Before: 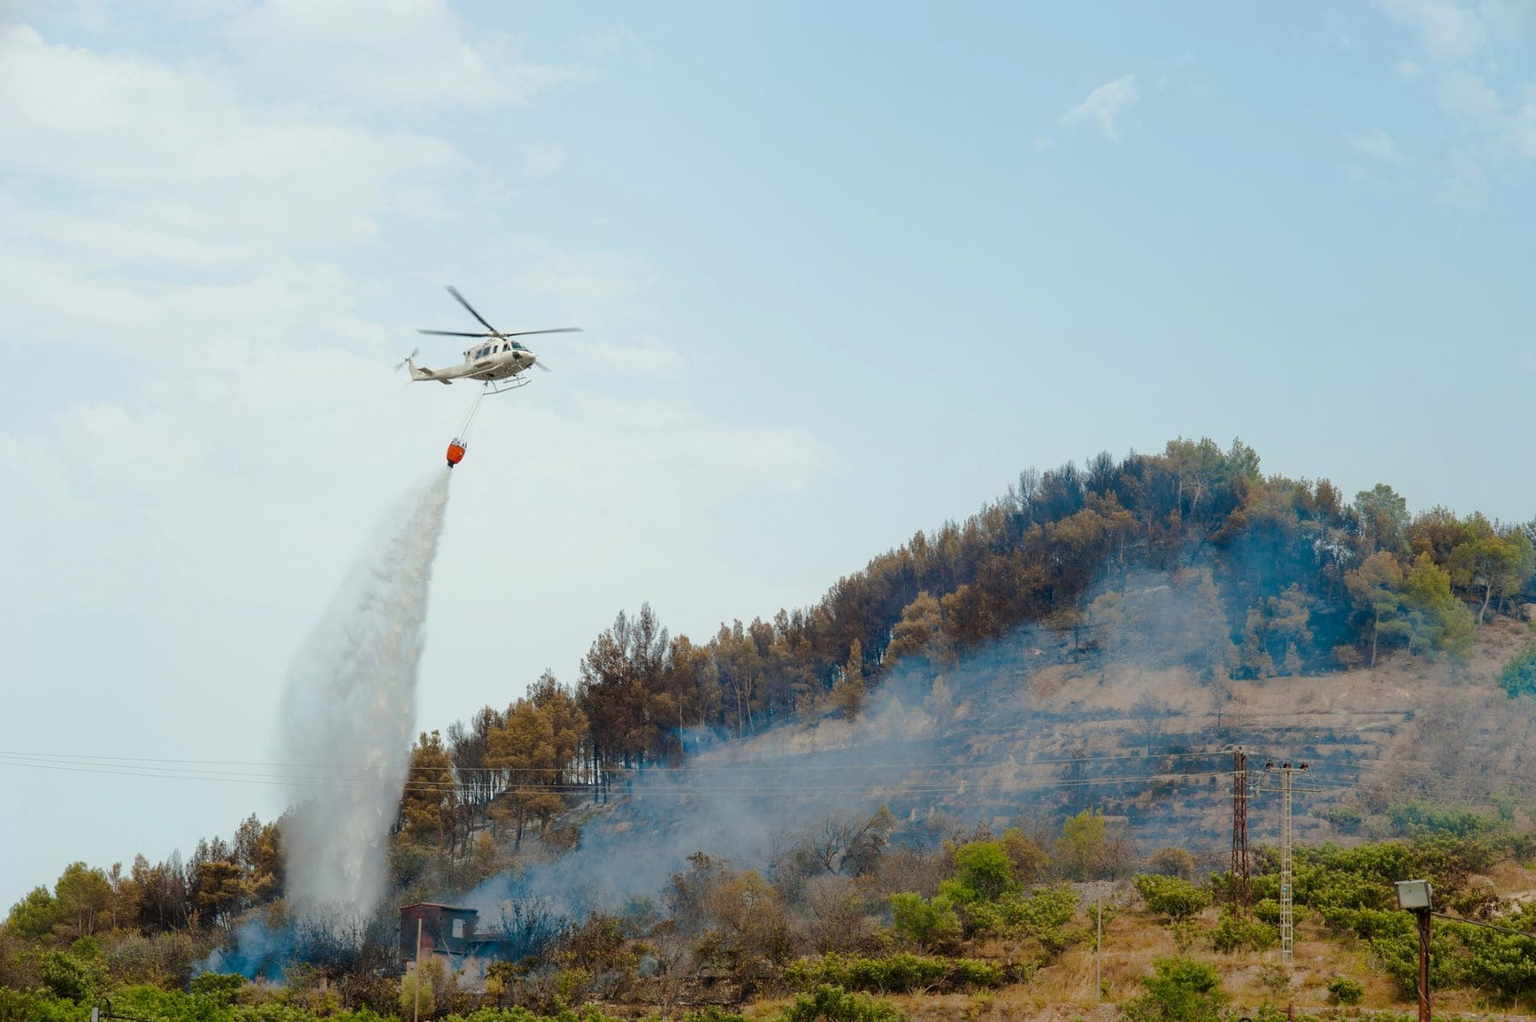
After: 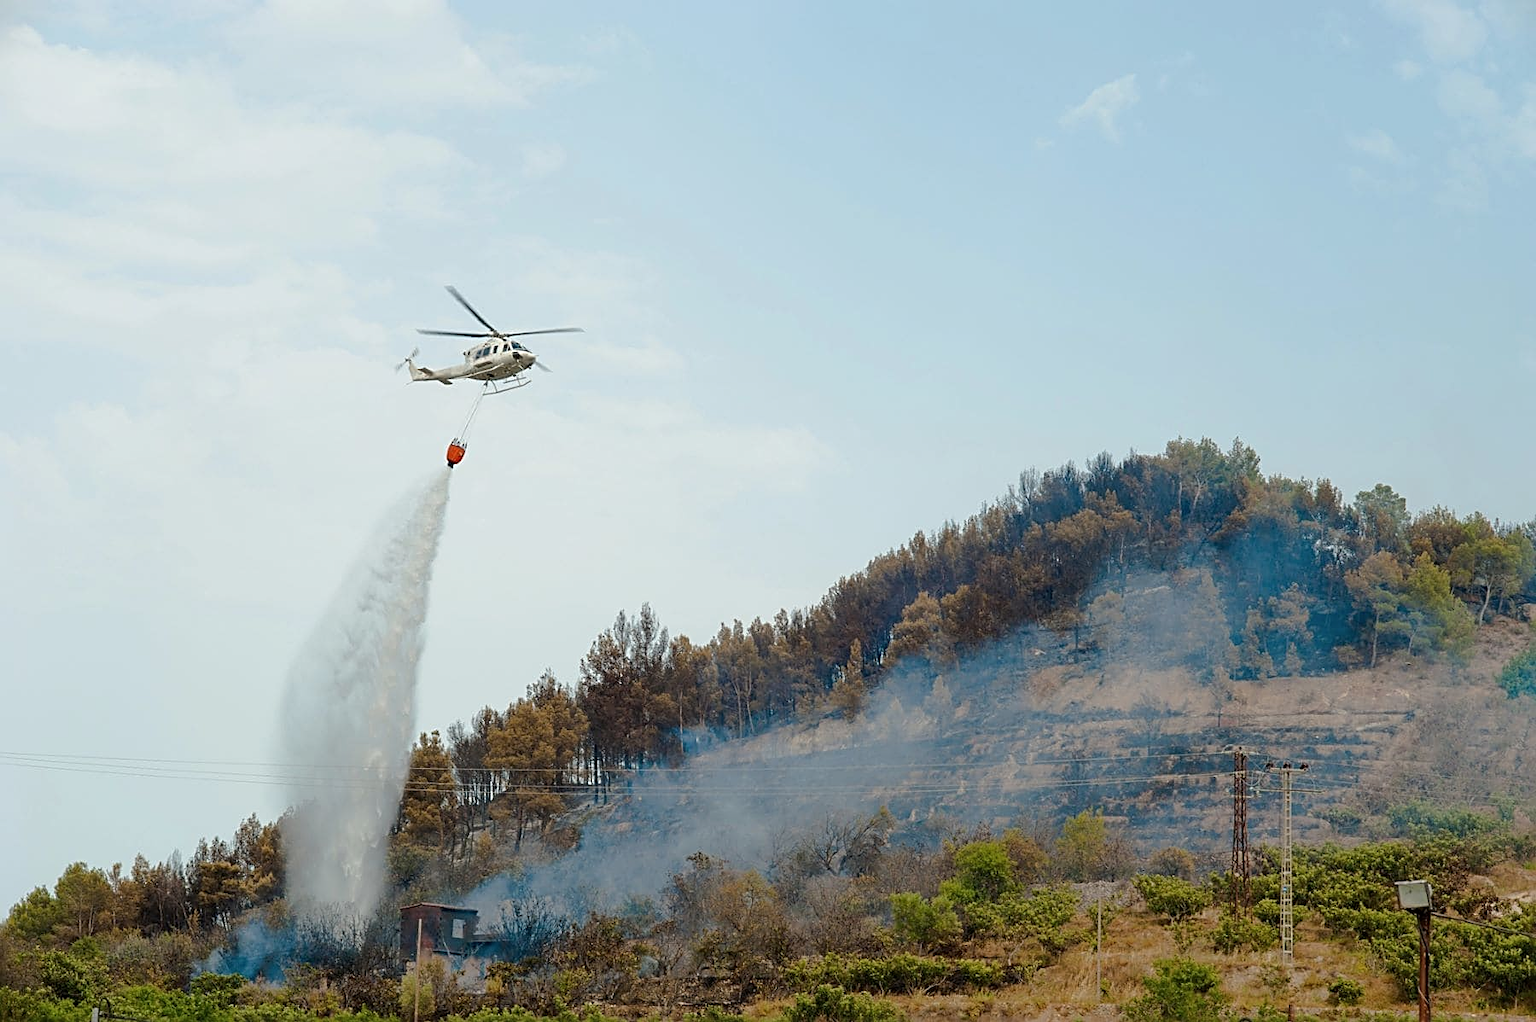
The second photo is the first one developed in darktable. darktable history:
contrast brightness saturation: saturation -0.05
sharpen: radius 2.531, amount 0.628
